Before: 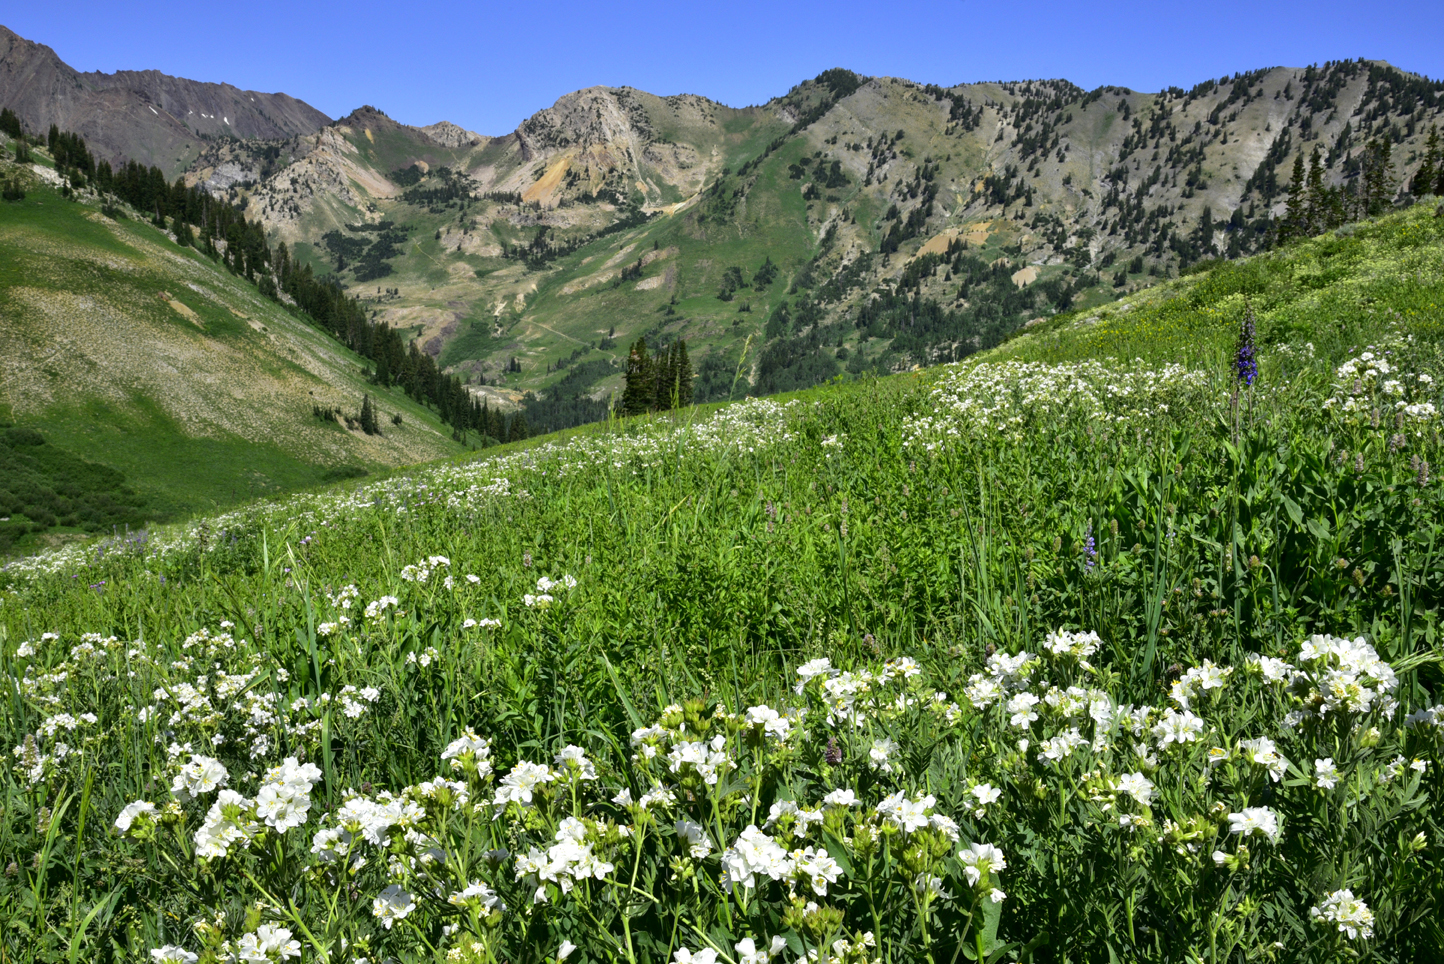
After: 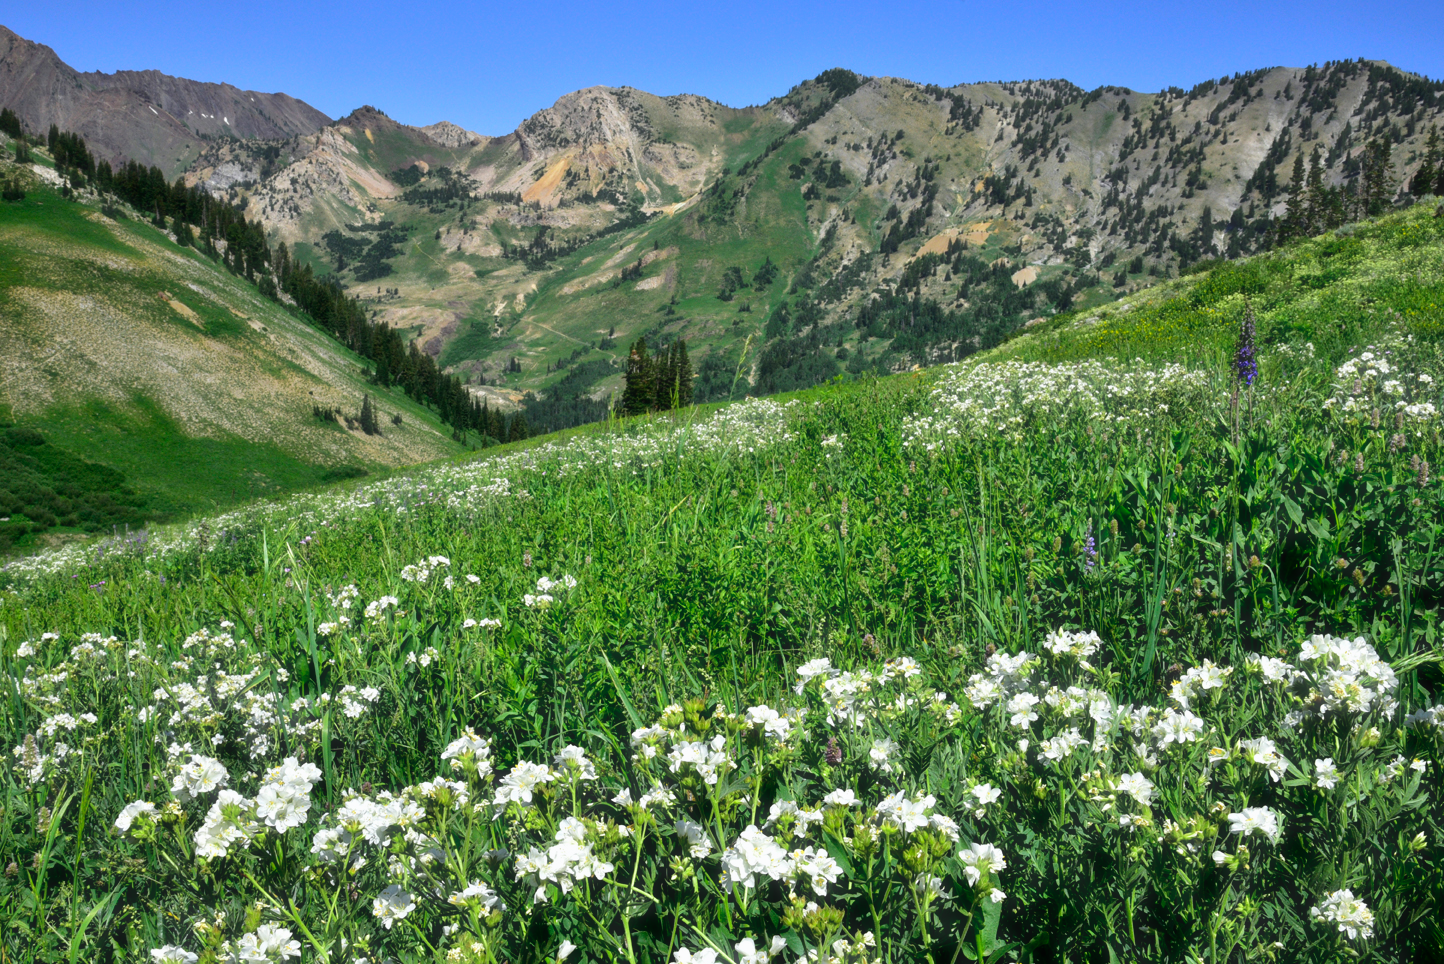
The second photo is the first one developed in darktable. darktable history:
haze removal: strength -0.113, compatibility mode true, adaptive false
levels: black 0.074%, levels [0, 0.498, 1]
